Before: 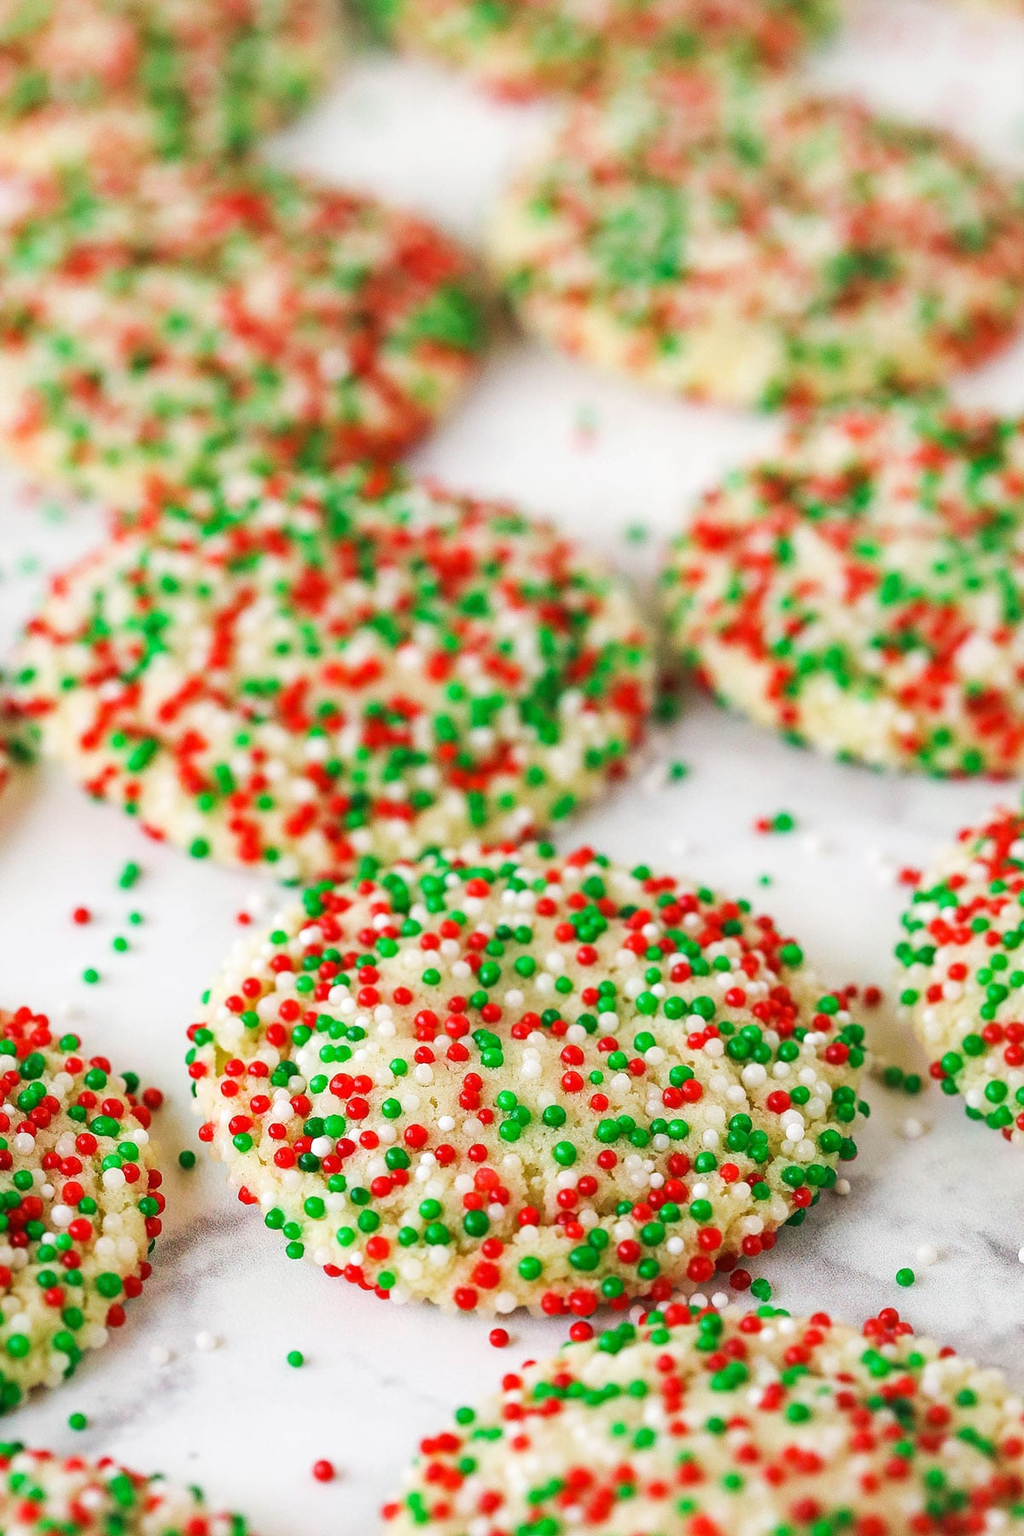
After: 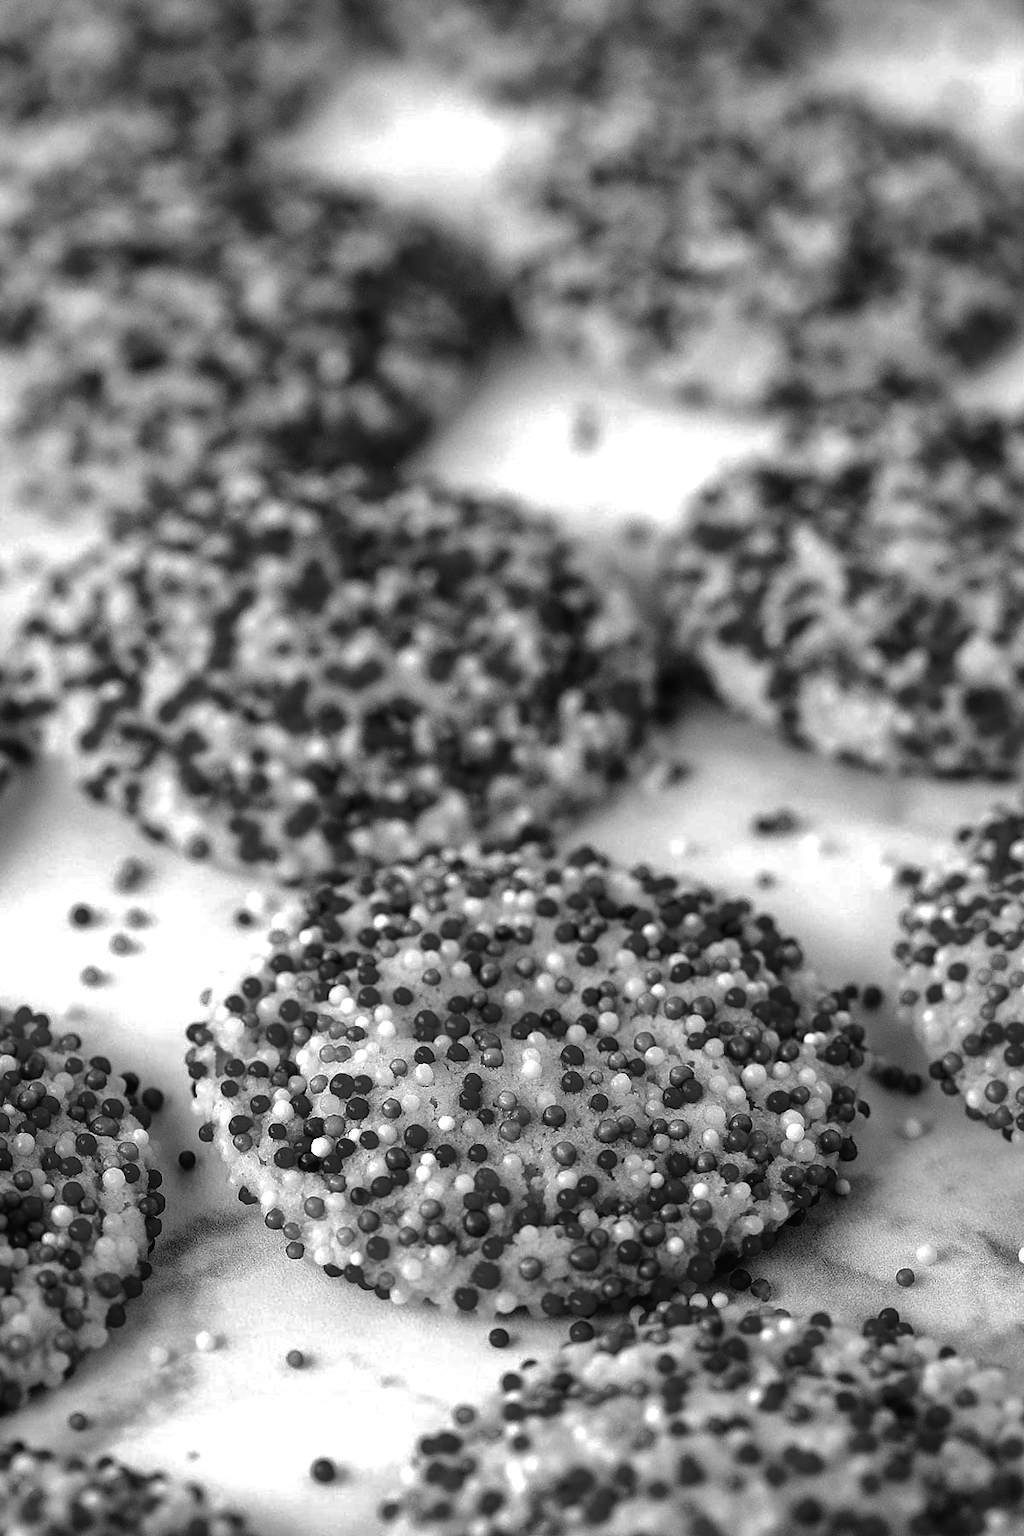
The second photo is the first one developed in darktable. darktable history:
base curve: curves: ch0 [(0, 0.024) (0.055, 0.065) (0.121, 0.166) (0.236, 0.319) (0.693, 0.726) (1, 1)], preserve colors none
shadows and highlights: on, module defaults
white balance: red 0.926, green 1.003, blue 1.133
color balance rgb: linear chroma grading › shadows 32%, linear chroma grading › global chroma -2%, linear chroma grading › mid-tones 4%, perceptual saturation grading › global saturation -2%, perceptual saturation grading › highlights -8%, perceptual saturation grading › mid-tones 8%, perceptual saturation grading › shadows 4%, perceptual brilliance grading › highlights 8%, perceptual brilliance grading › mid-tones 4%, perceptual brilliance grading › shadows 2%, global vibrance 16%, saturation formula JzAzBz (2021)
contrast brightness saturation: contrast 0.02, brightness -1, saturation -1
